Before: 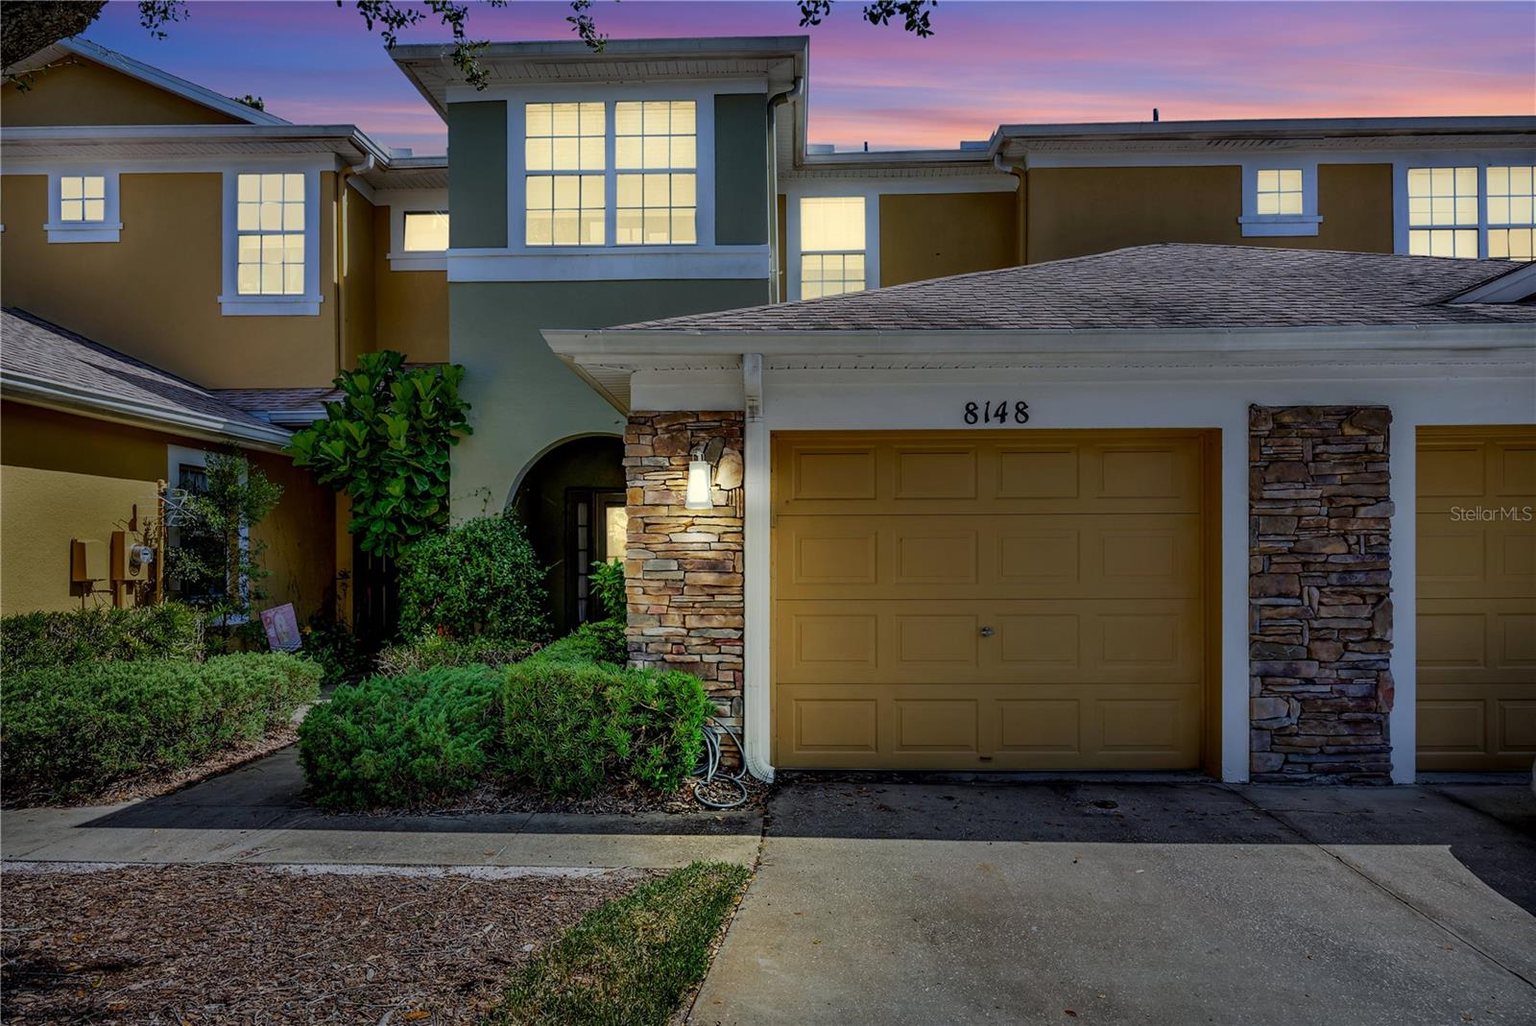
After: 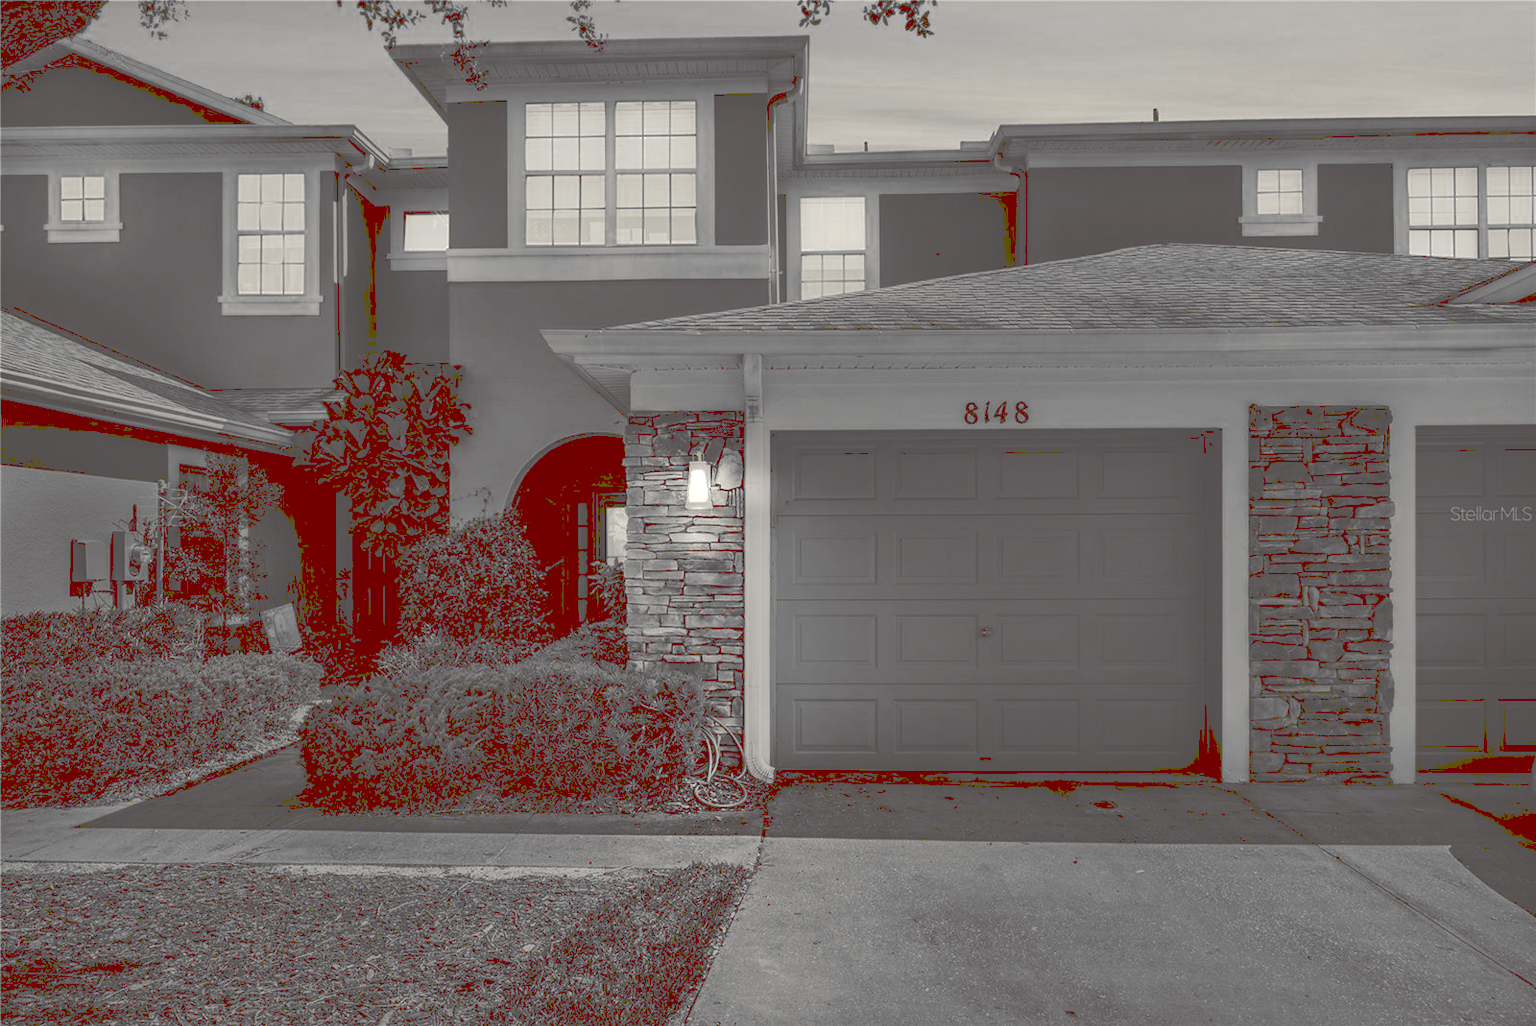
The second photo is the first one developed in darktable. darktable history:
tone curve: curves: ch0 [(0, 0) (0.003, 0.346) (0.011, 0.346) (0.025, 0.346) (0.044, 0.35) (0.069, 0.354) (0.1, 0.361) (0.136, 0.368) (0.177, 0.381) (0.224, 0.395) (0.277, 0.421) (0.335, 0.458) (0.399, 0.502) (0.468, 0.556) (0.543, 0.617) (0.623, 0.685) (0.709, 0.748) (0.801, 0.814) (0.898, 0.865) (1, 1)], preserve colors none
color look up table: target L [85.98, 79.65, 88.82, 75.99, 83.08, 71.02, 50.03, 60.47, 38.77, 41.48, 35.46, 22.03, 4.237, 202.86, 109.79, 82.92, 75.53, 62.08, 57.5, 55.49, 68.58, 59.8, 52.88, 31.3, 34.93, 30.72, 28.99, 1.971, 100.28, 86.73, 88.78, 75.53, 88.28, 84.52, 69.53, 55.93, 86.73, 64.02, 31.3, 42.85, 27.98, 4.237, 87.52, 89.49, 89.49, 74.5, 54.11, 48.35, 31.34], target a [0.849, 0.919, 0.019, 1.277, 0.892, 0.348, 0.628, 0.191, 1.388, 1.042, 1.704, 4.281, 11.3, 0, 0.001, 0.167, 0.582, 0.524, 0.478, 0.59, 1.488, 0.742, 0.911, 1.705, 1.394, 2.459, 3.244, 11.67, -1.31, 1.075, -0.232, 0.582, 0.735, 0.868, 0.331, 0.434, 1.075, 0.861, 1.705, 0.944, 2.934, 11.3, 0.521, -0.214, -0.214, 1.231, 1.021, 0.238, 1.876], target b [8.215, 5.826, 9.022, 4.828, 7.458, 4.208, 1.002, 2.441, 0.483, 0.479, -0.065, 0.266, 6.366, -0.002, -0.006, 7.19, 4.869, 3.187, 1.372, 1.917, 3.938, 2.058, 2.022, 0.763, 0.686, -0.033, -0.044, 2.506, 20.88, 8.898, 10.01, 4.869, 9.293, 7.699, 4.212, 1.986, 8.898, 3.241, 0.763, 0.345, -0.247, 6.366, 10.17, 10, 10, 4.803, 0.98, 0.812, -0.342], num patches 49
